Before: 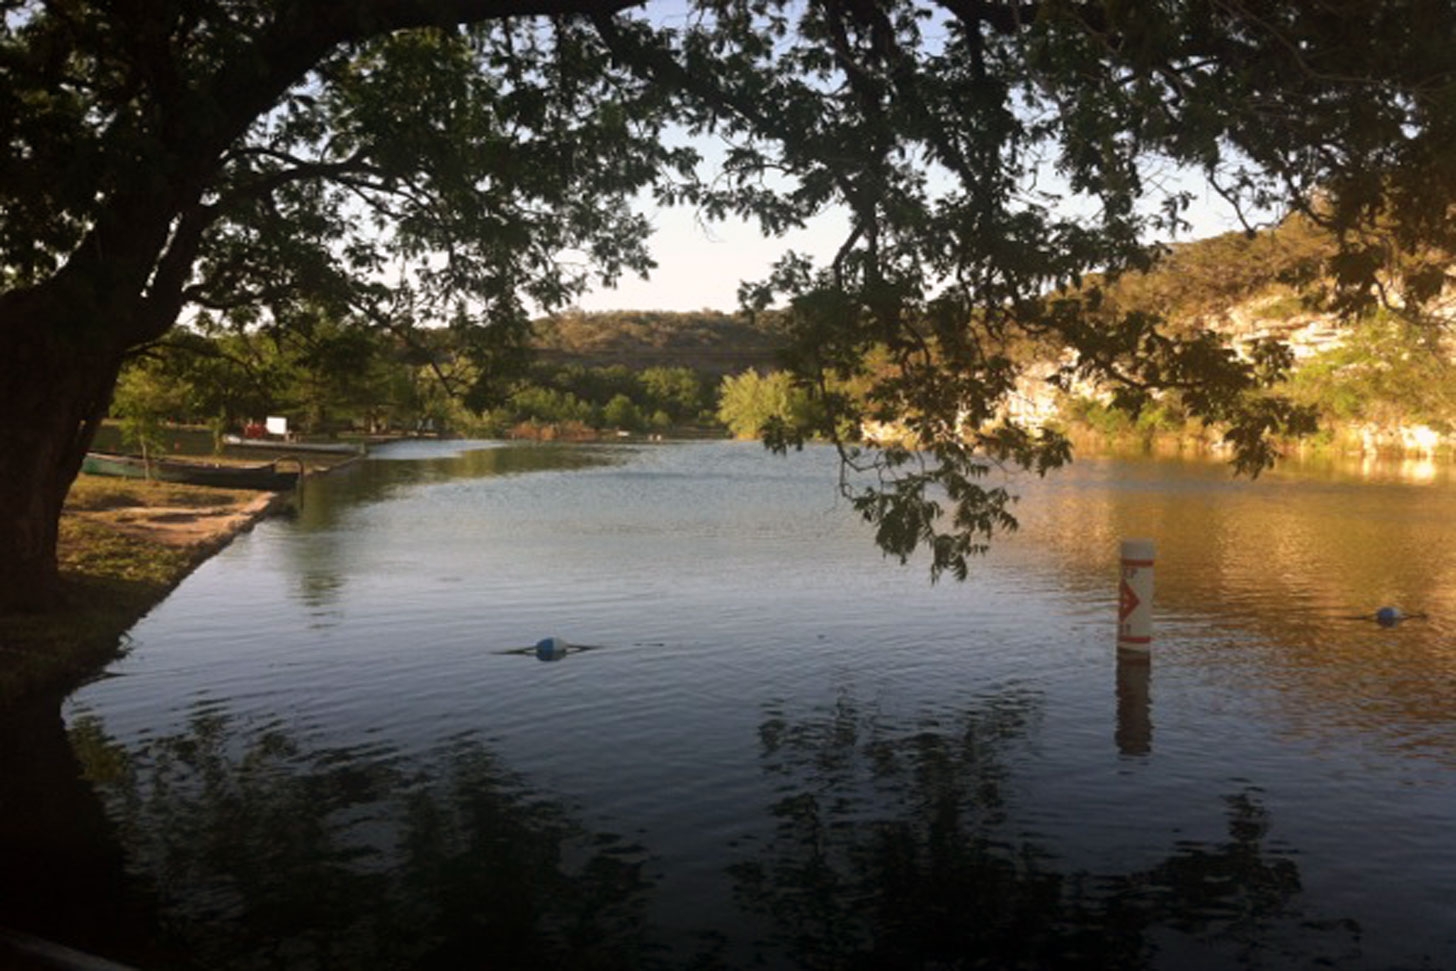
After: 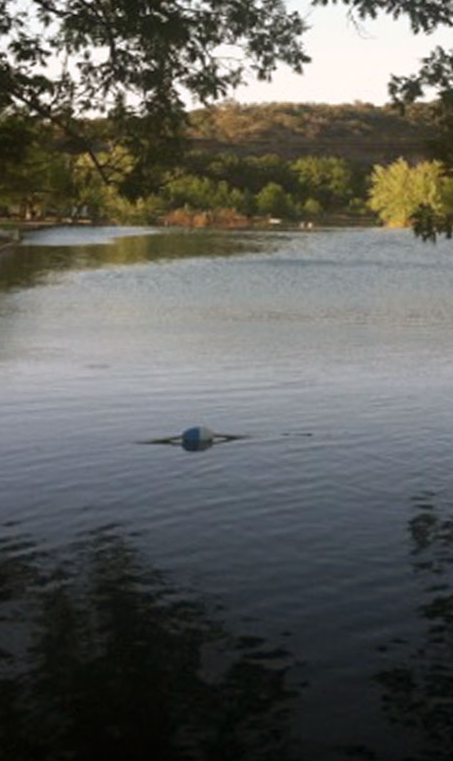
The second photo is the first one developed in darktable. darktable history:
rotate and perspective: rotation 0.215°, lens shift (vertical) -0.139, crop left 0.069, crop right 0.939, crop top 0.002, crop bottom 0.996
crop and rotate: left 21.77%, top 18.528%, right 44.676%, bottom 2.997%
